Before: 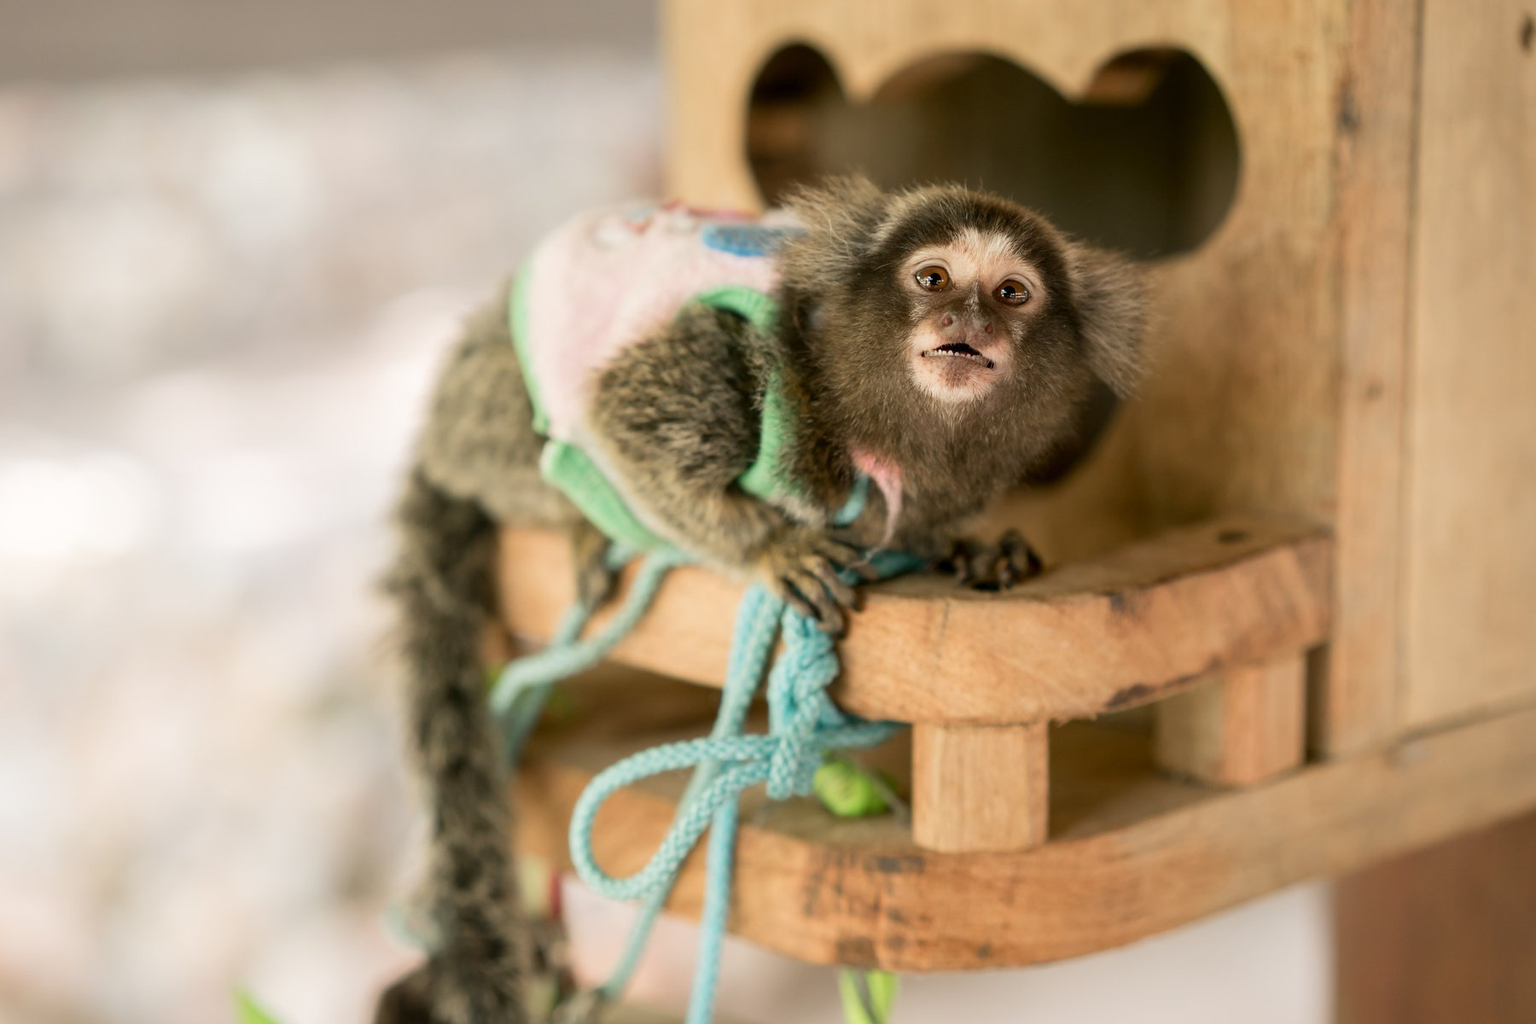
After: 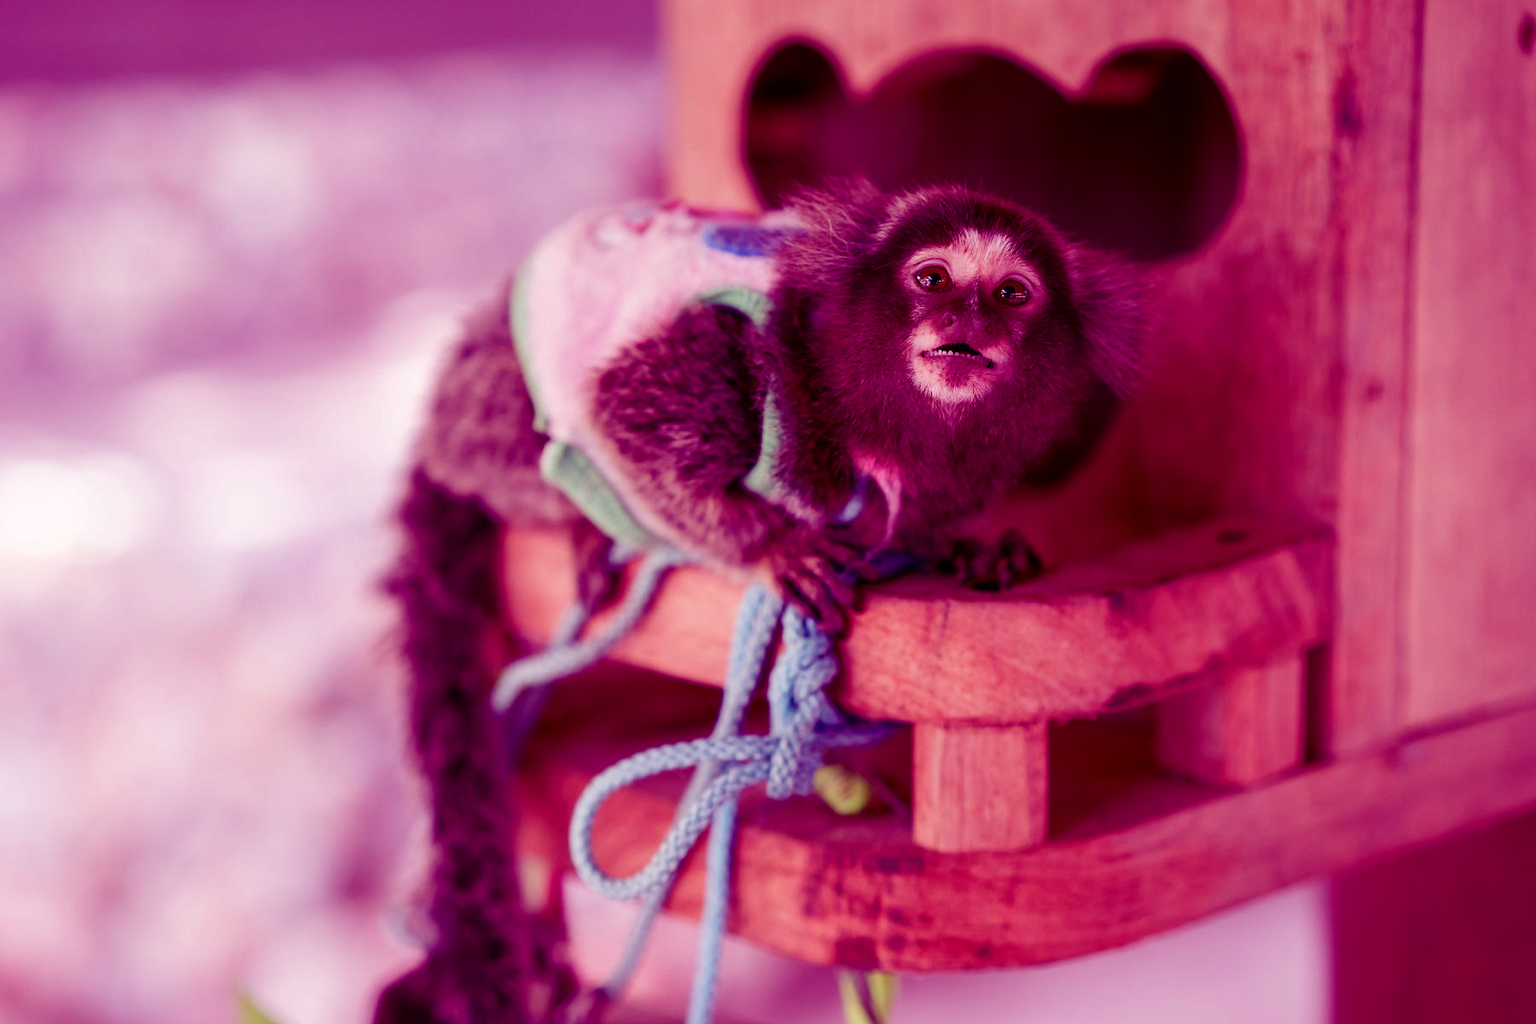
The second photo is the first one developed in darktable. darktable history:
exposure: compensate highlight preservation false
color balance: mode lift, gamma, gain (sRGB), lift [1, 1, 0.101, 1]
